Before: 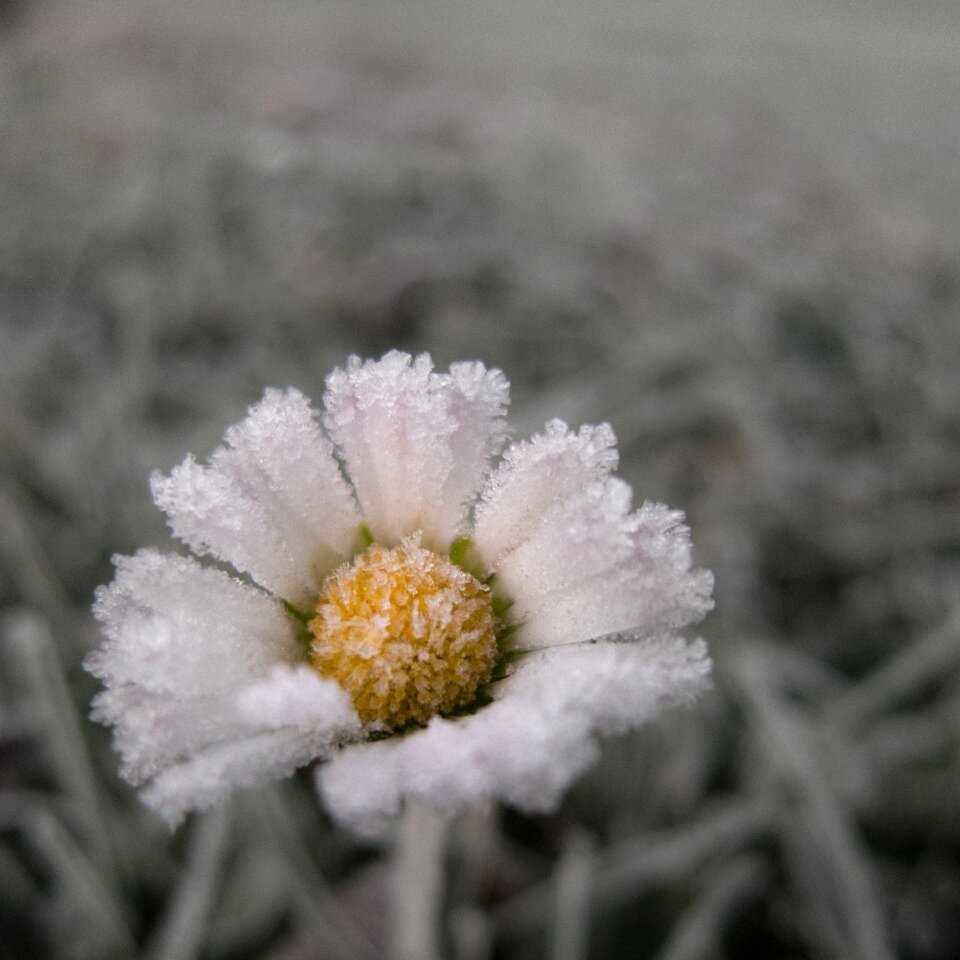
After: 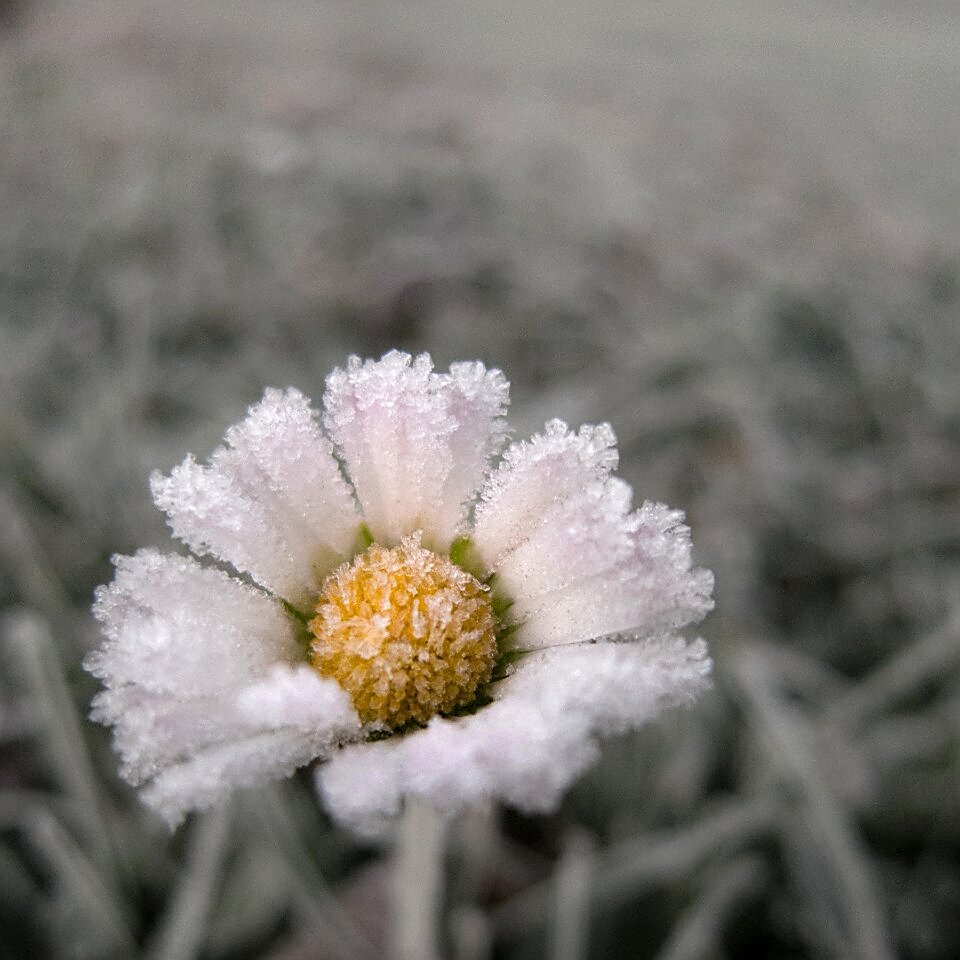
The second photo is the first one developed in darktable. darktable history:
sharpen: on, module defaults
exposure: exposure 0.258 EV, compensate highlight preservation false
